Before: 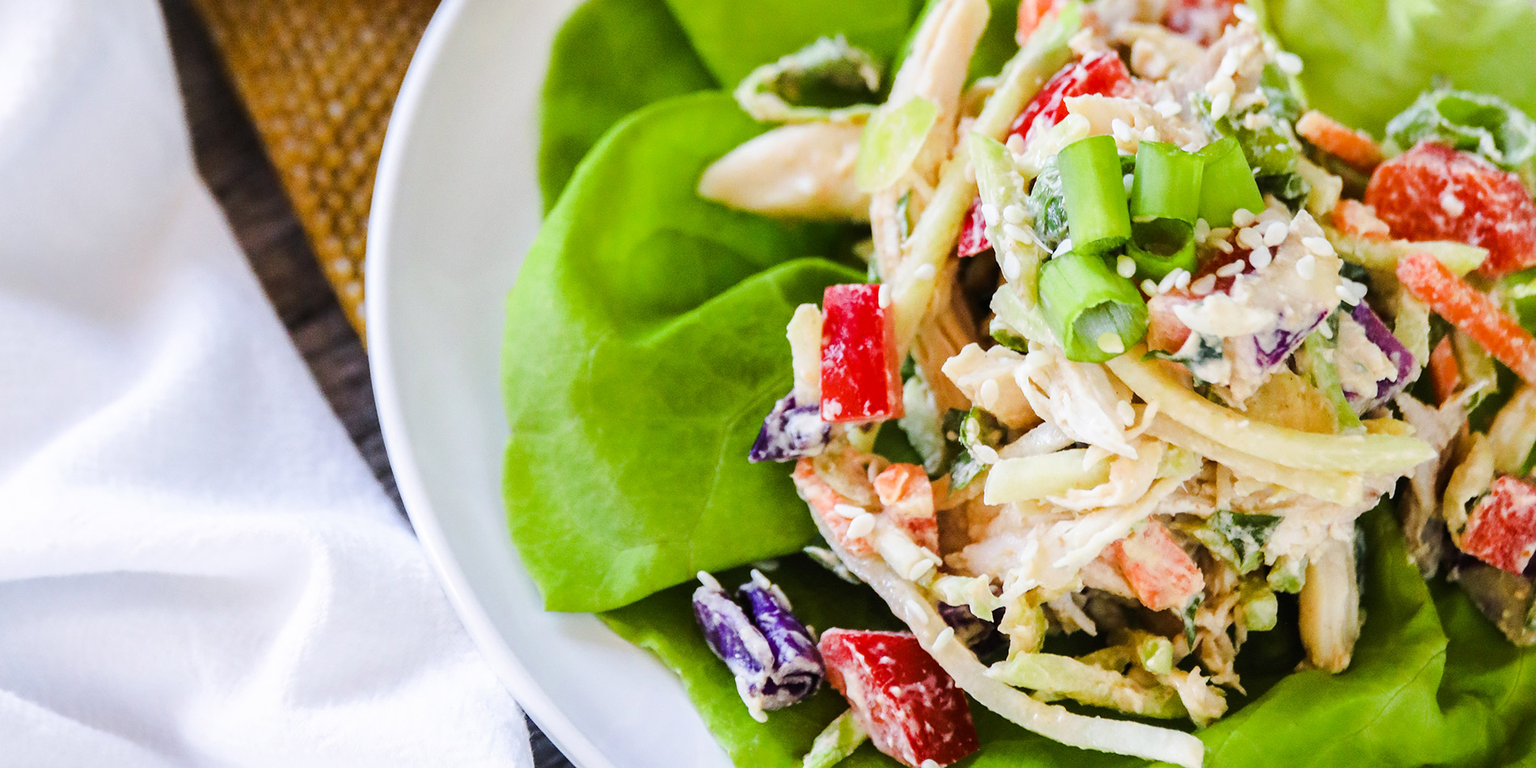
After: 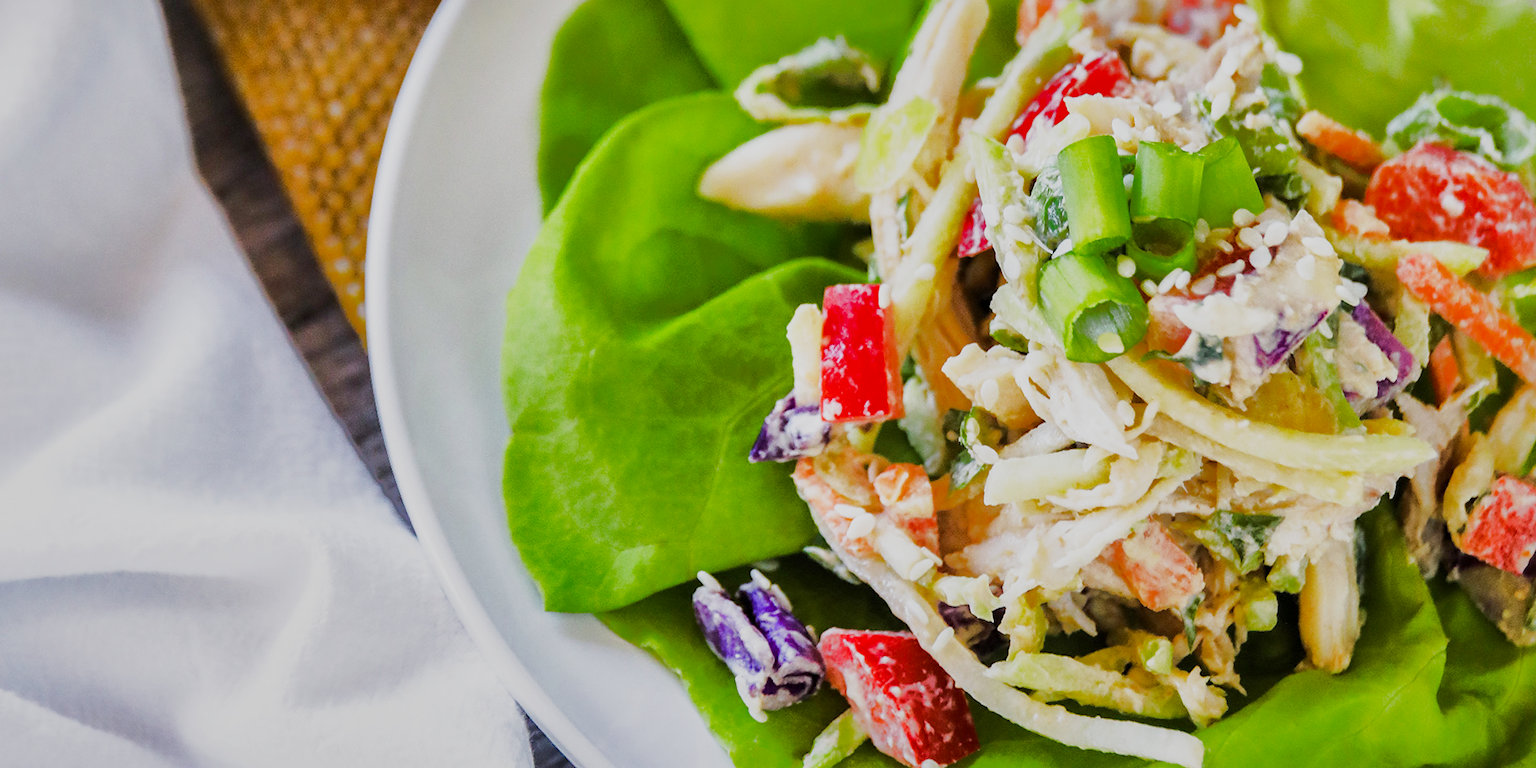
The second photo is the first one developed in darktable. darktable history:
shadows and highlights: shadows 25.04, highlights -70.04, highlights color adjustment 55.39%
exposure: black level correction 0.002, exposure -0.096 EV, compensate highlight preservation false
base curve: curves: ch0 [(0, 0) (0.088, 0.125) (0.176, 0.251) (0.354, 0.501) (0.613, 0.749) (1, 0.877)], preserve colors none
